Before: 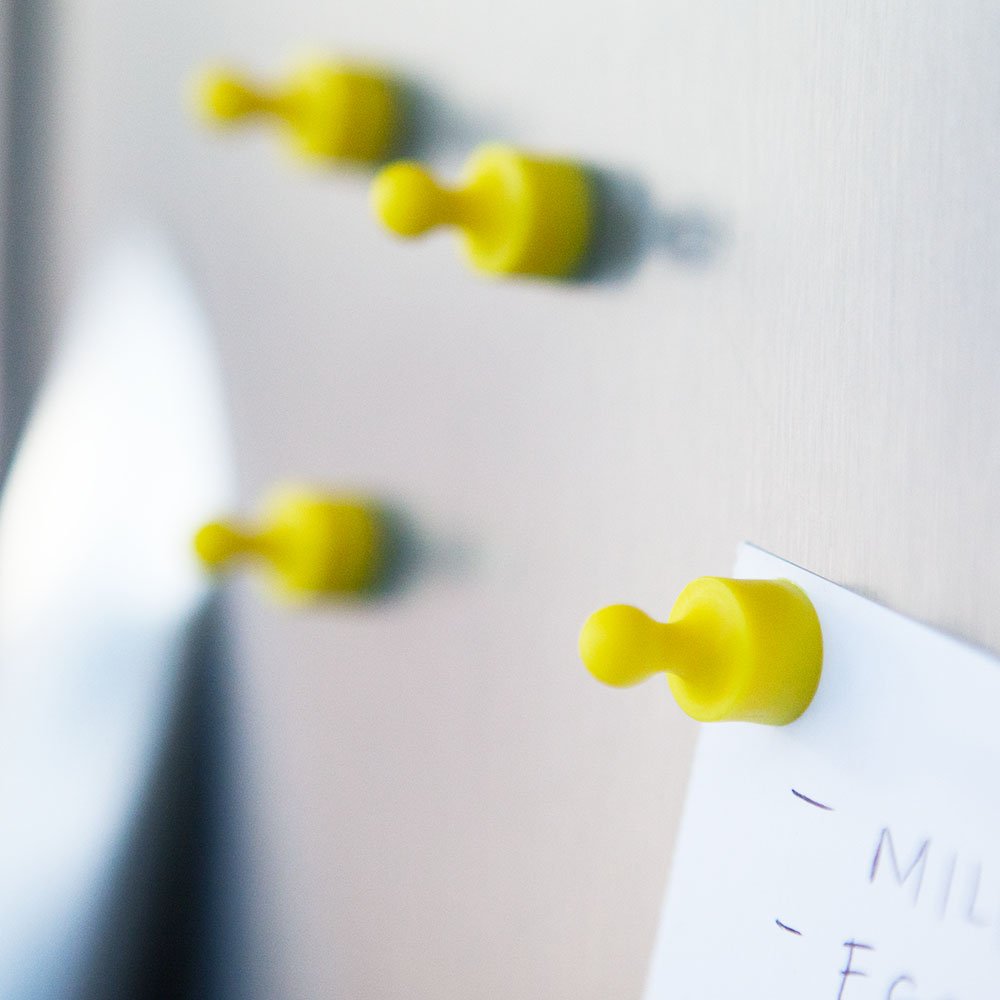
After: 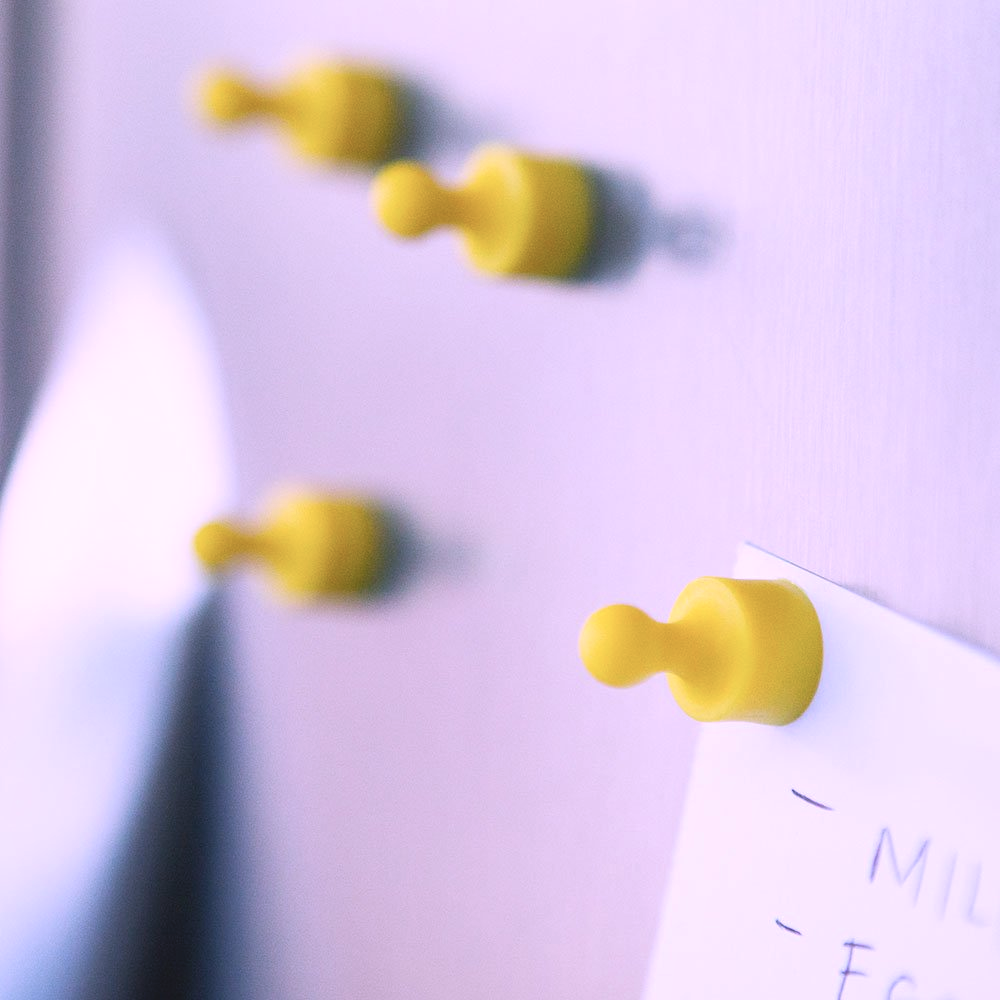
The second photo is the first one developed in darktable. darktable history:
local contrast: detail 110%
color correction: highlights a* 15.82, highlights b* -20.82
